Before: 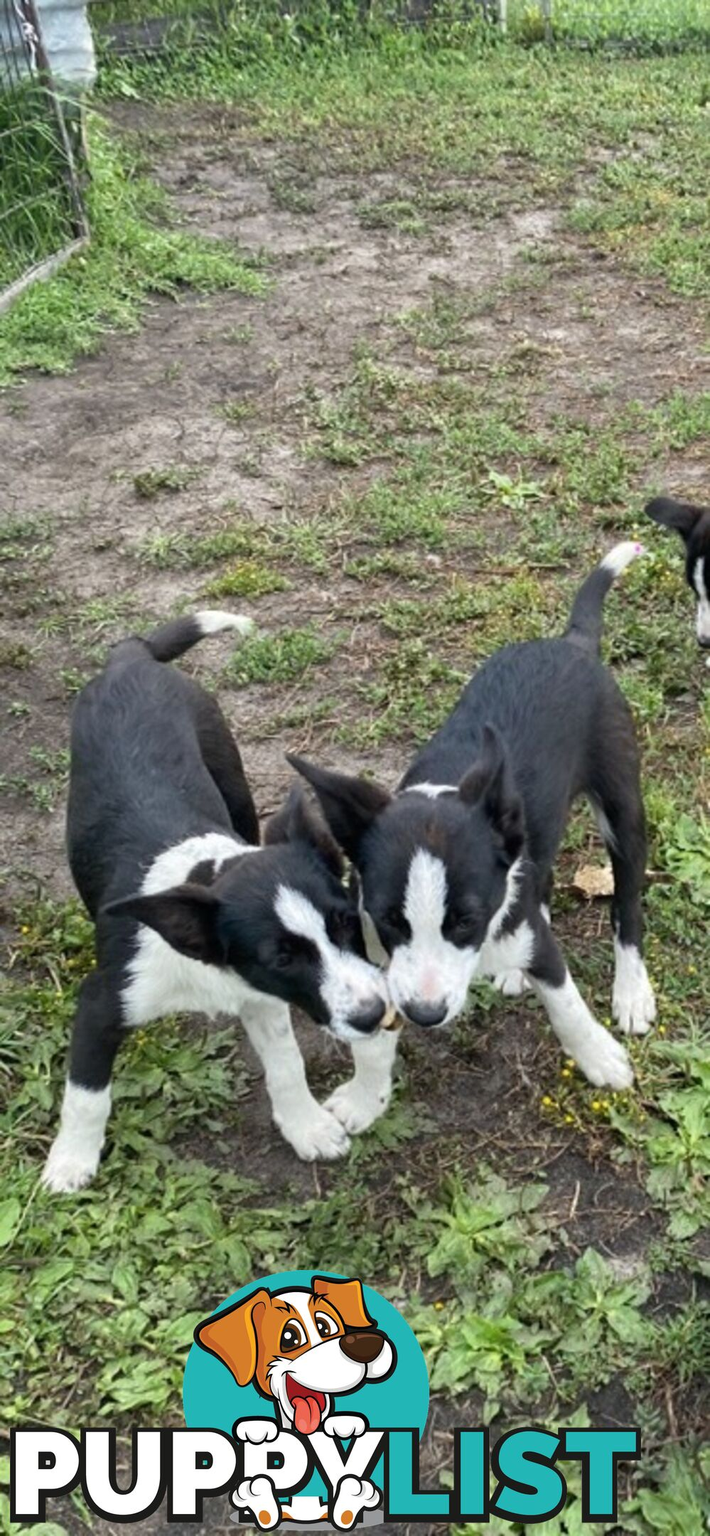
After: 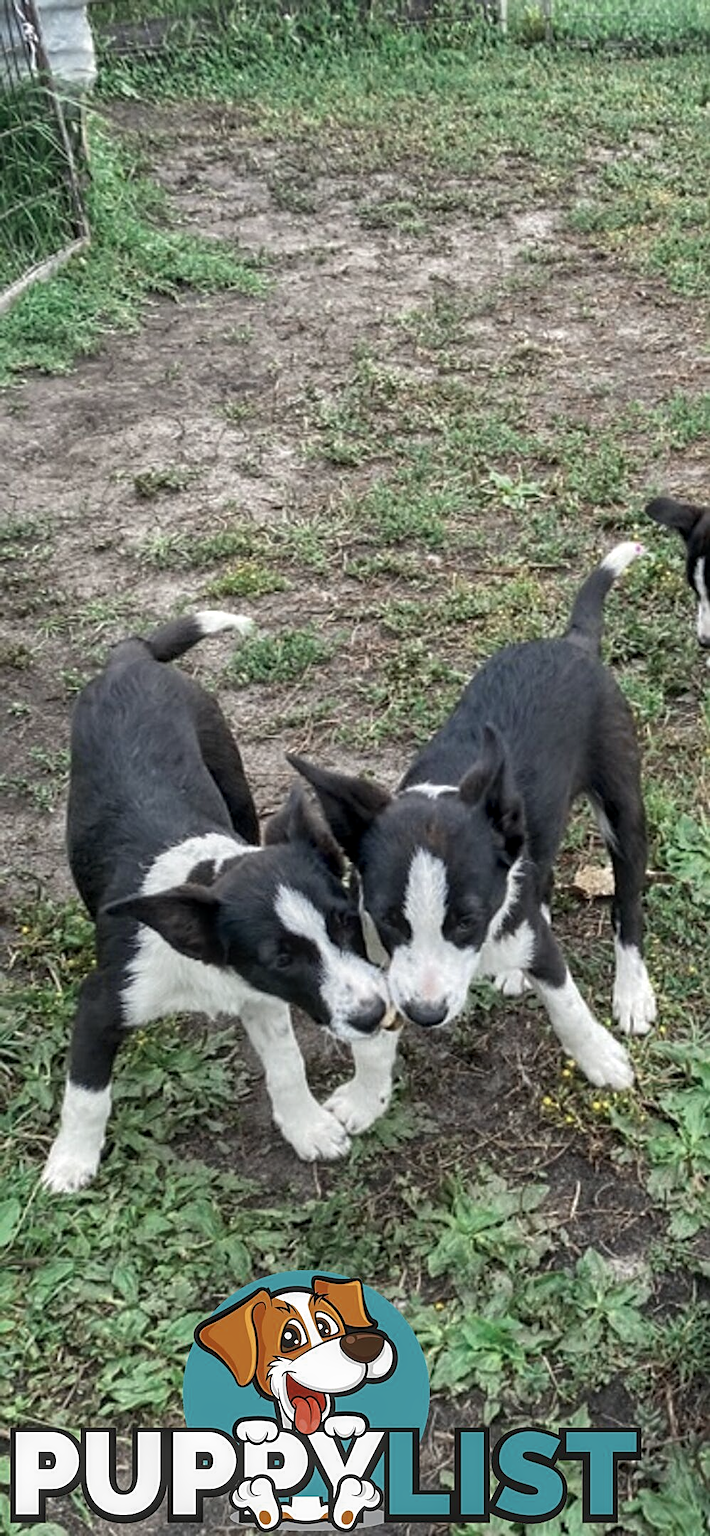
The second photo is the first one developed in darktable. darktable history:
color zones: curves: ch0 [(0, 0.5) (0.125, 0.4) (0.25, 0.5) (0.375, 0.4) (0.5, 0.4) (0.625, 0.35) (0.75, 0.35) (0.875, 0.5)]; ch1 [(0, 0.35) (0.125, 0.45) (0.25, 0.35) (0.375, 0.35) (0.5, 0.35) (0.625, 0.35) (0.75, 0.45) (0.875, 0.35)]; ch2 [(0, 0.6) (0.125, 0.5) (0.25, 0.5) (0.375, 0.6) (0.5, 0.6) (0.625, 0.5) (0.75, 0.5) (0.875, 0.5)]
sharpen: on, module defaults
local contrast: on, module defaults
